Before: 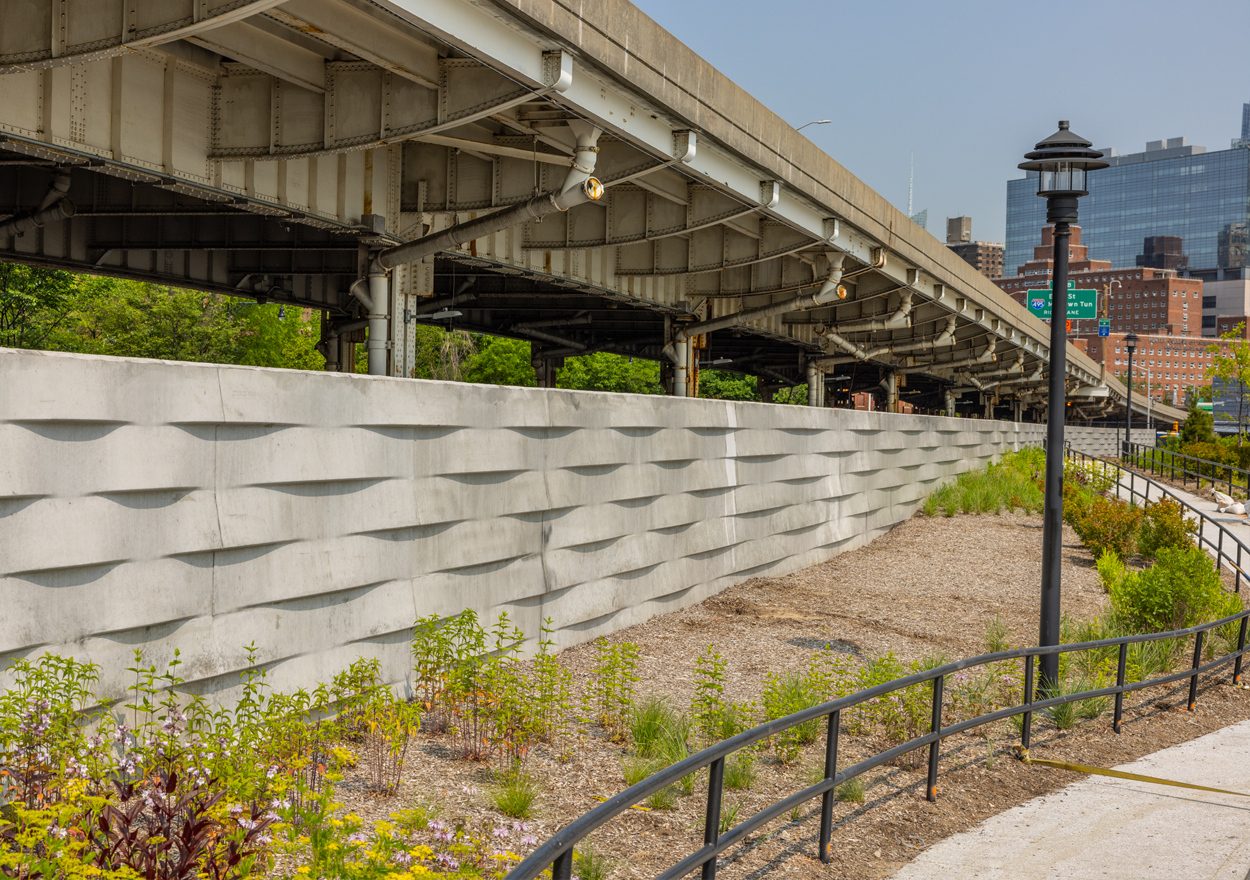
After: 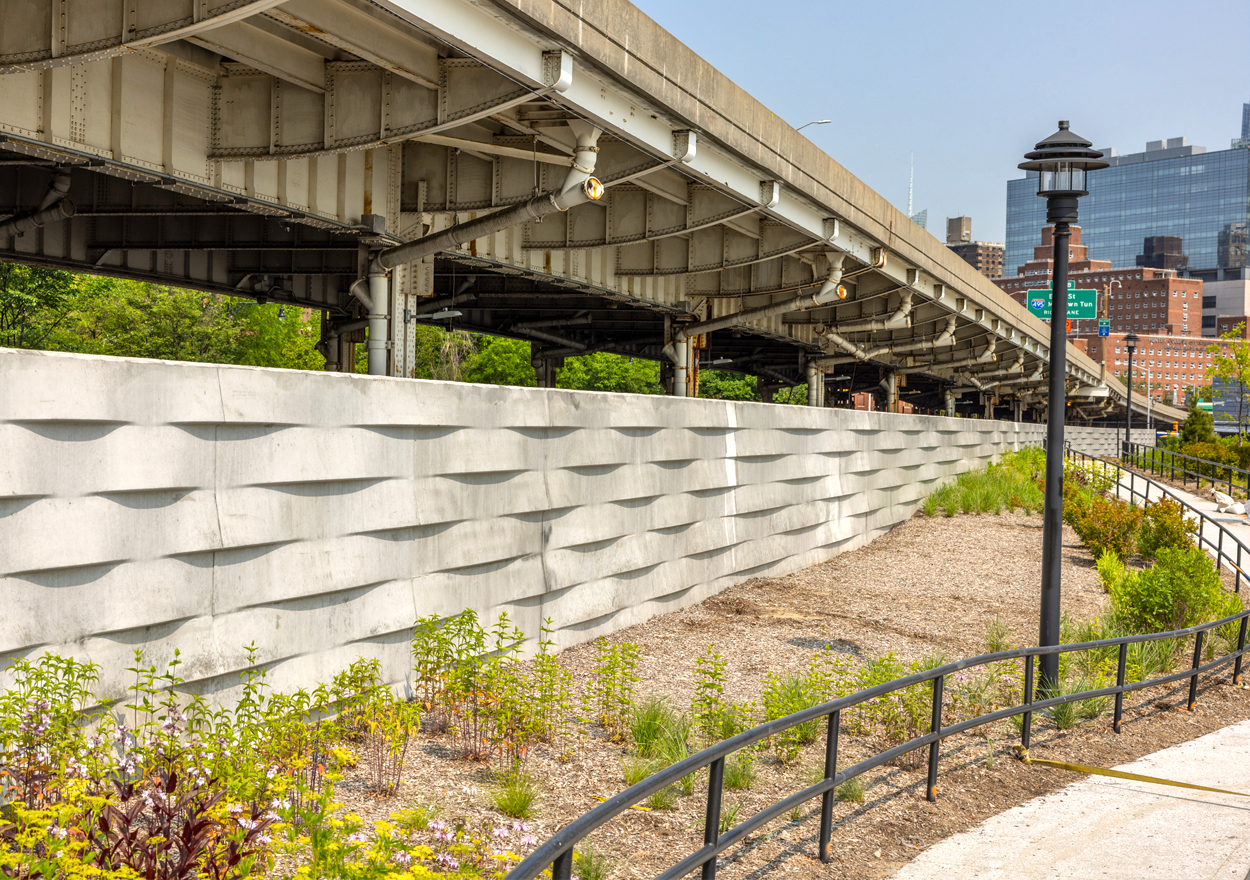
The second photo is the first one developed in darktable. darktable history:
exposure: black level correction 0, exposure 0.5 EV, compensate highlight preservation false
local contrast: mode bilateral grid, contrast 20, coarseness 50, detail 120%, midtone range 0.2
